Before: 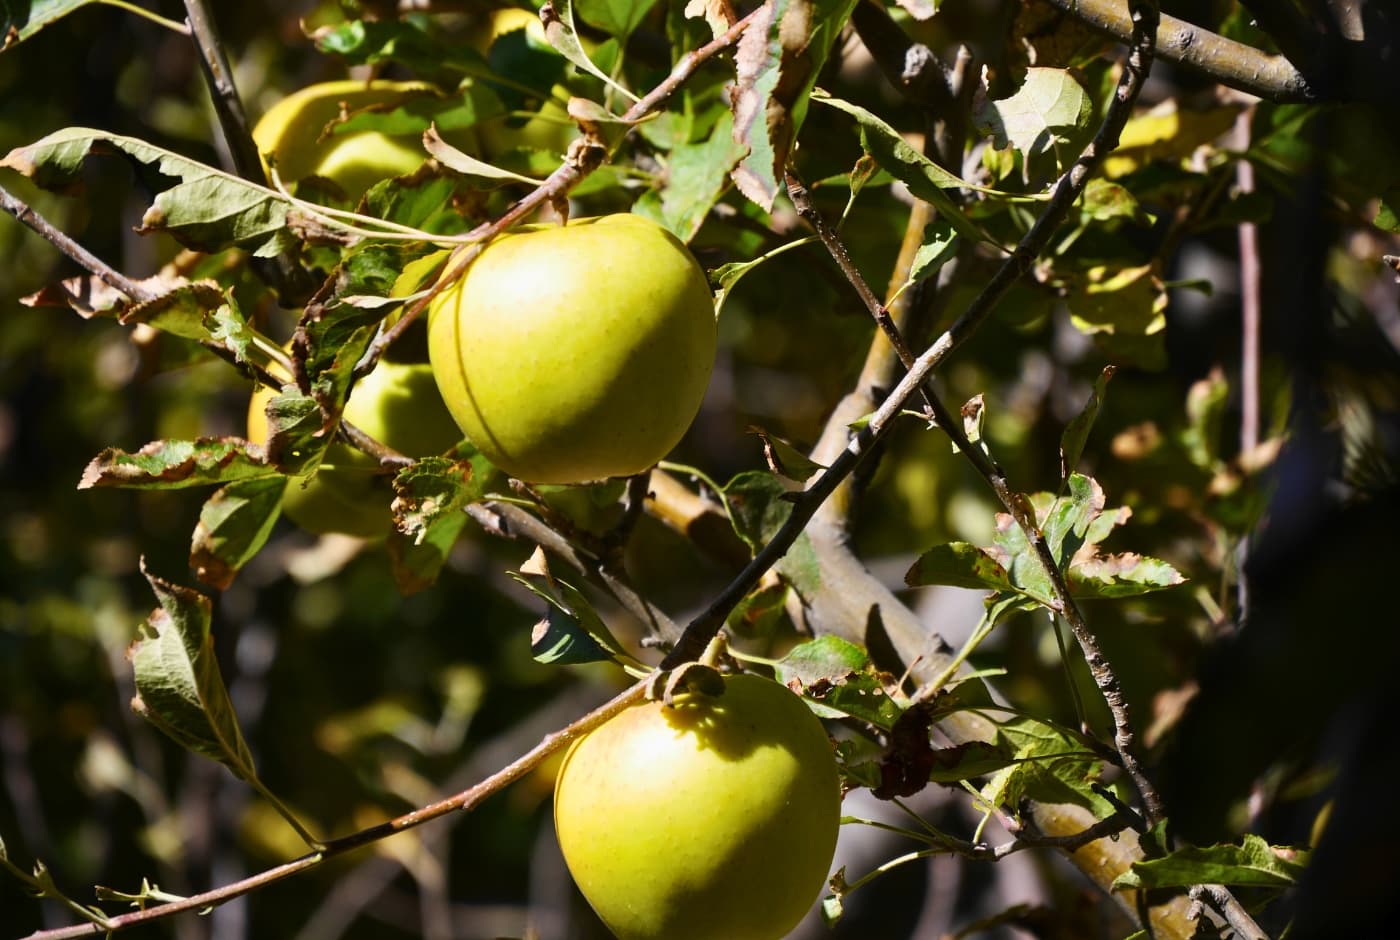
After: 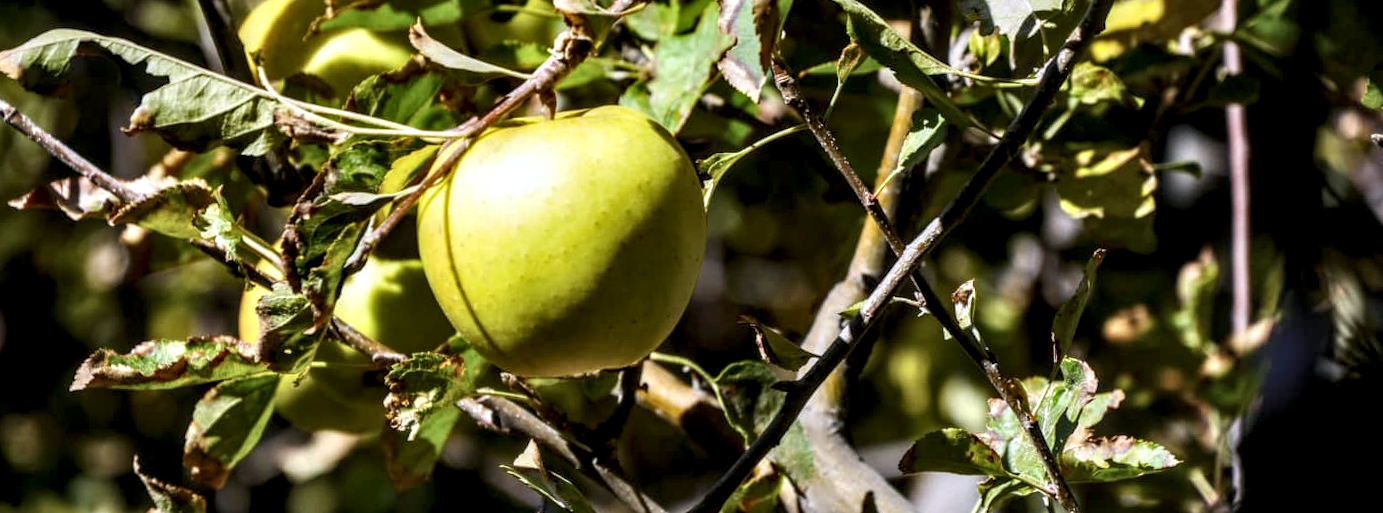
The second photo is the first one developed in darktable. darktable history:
crop and rotate: top 10.605%, bottom 33.274%
white balance: red 0.967, blue 1.049
rotate and perspective: rotation -1°, crop left 0.011, crop right 0.989, crop top 0.025, crop bottom 0.975
exposure: exposure -0.116 EV, compensate exposure bias true, compensate highlight preservation false
local contrast: highlights 19%, detail 186%
